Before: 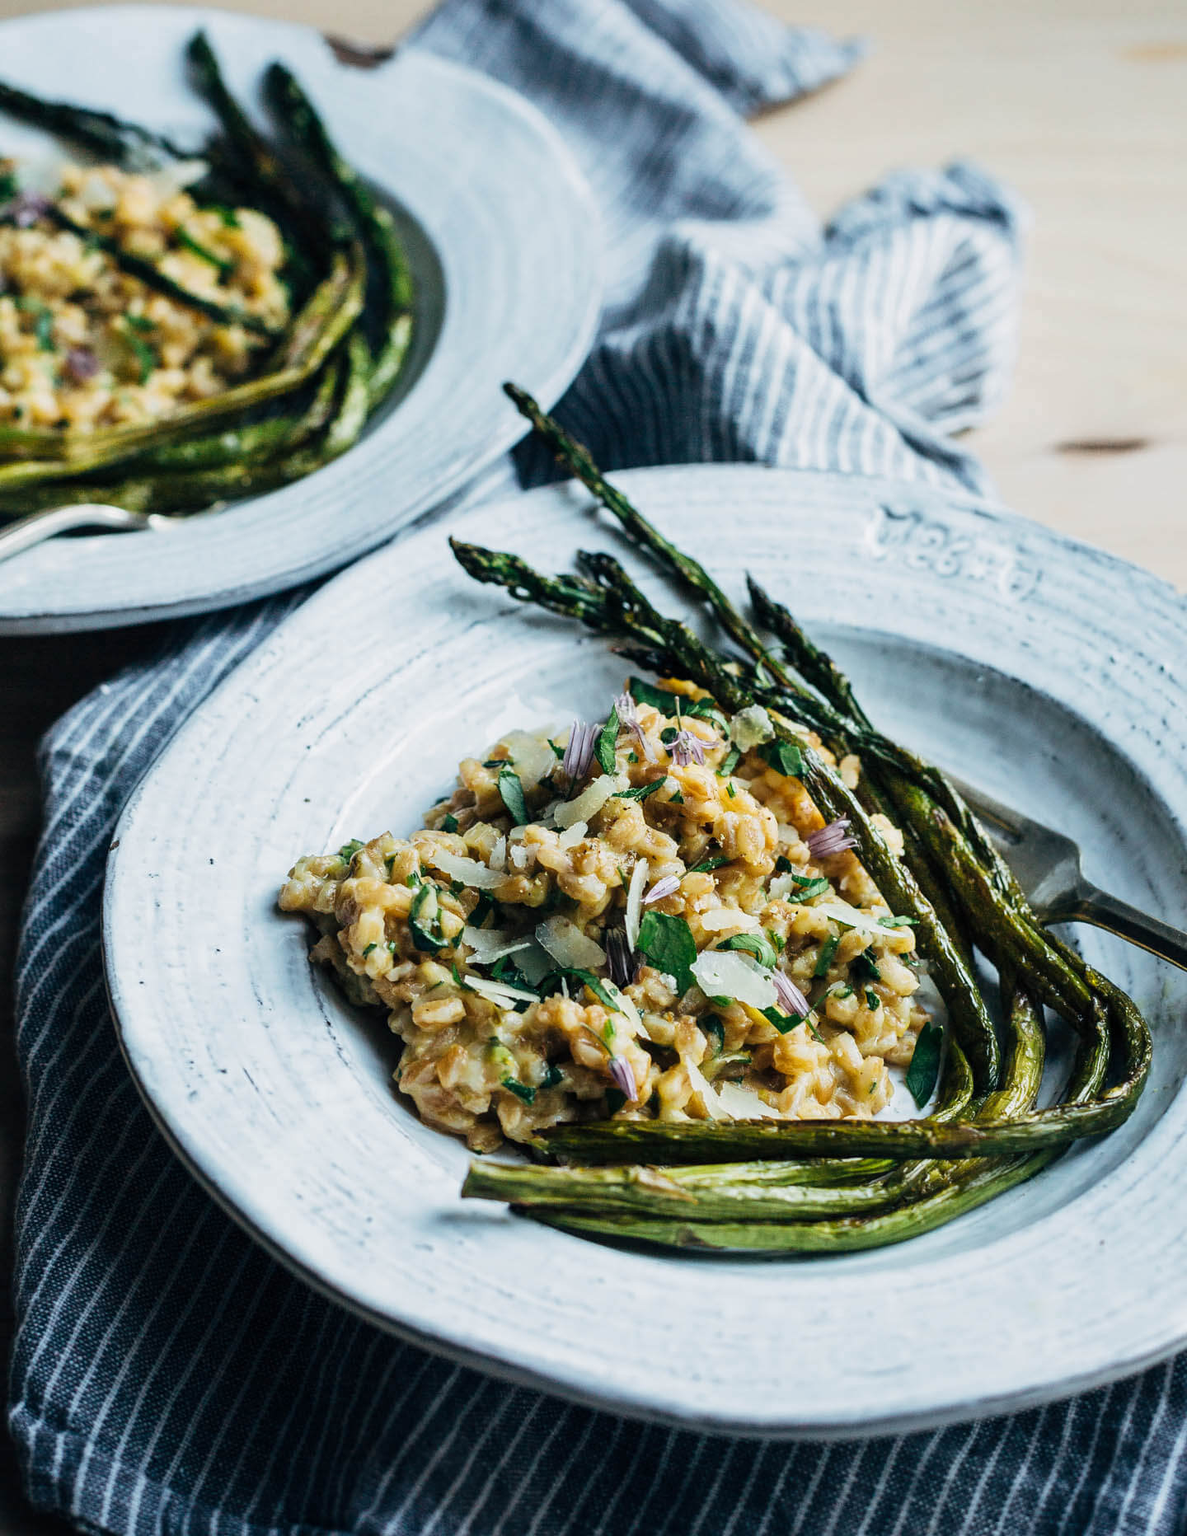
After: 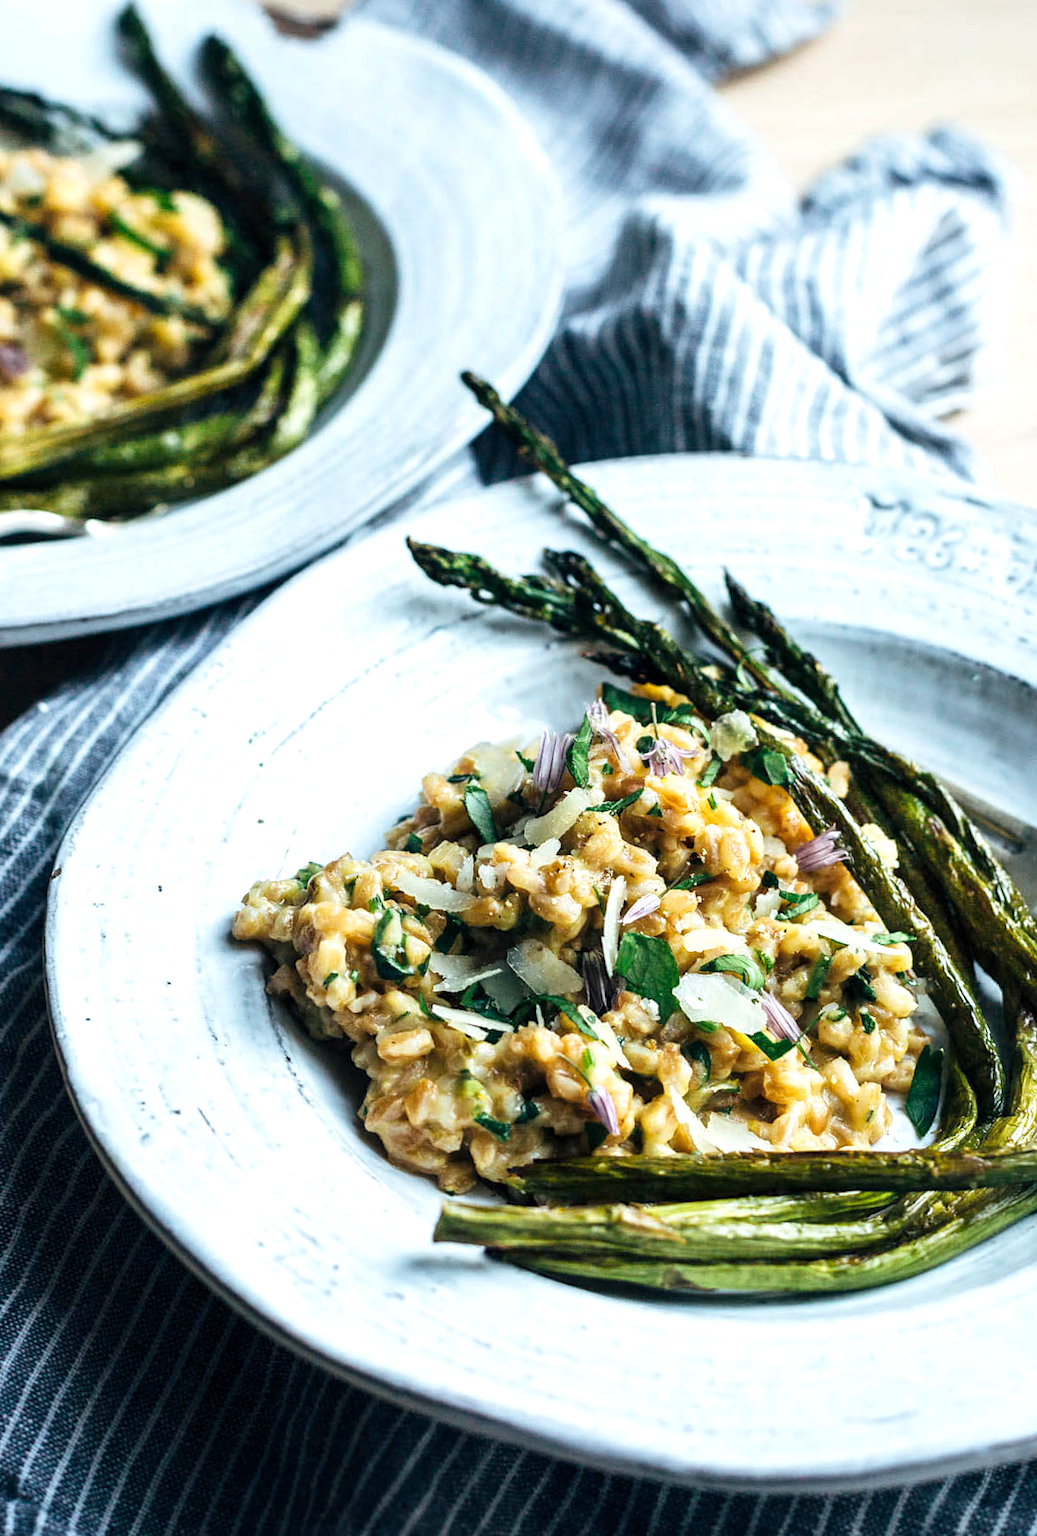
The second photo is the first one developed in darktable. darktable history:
exposure: black level correction 0.001, exposure 0.499 EV, compensate highlight preservation false
crop and rotate: angle 1.13°, left 4.239%, top 1.155%, right 11.703%, bottom 2.689%
